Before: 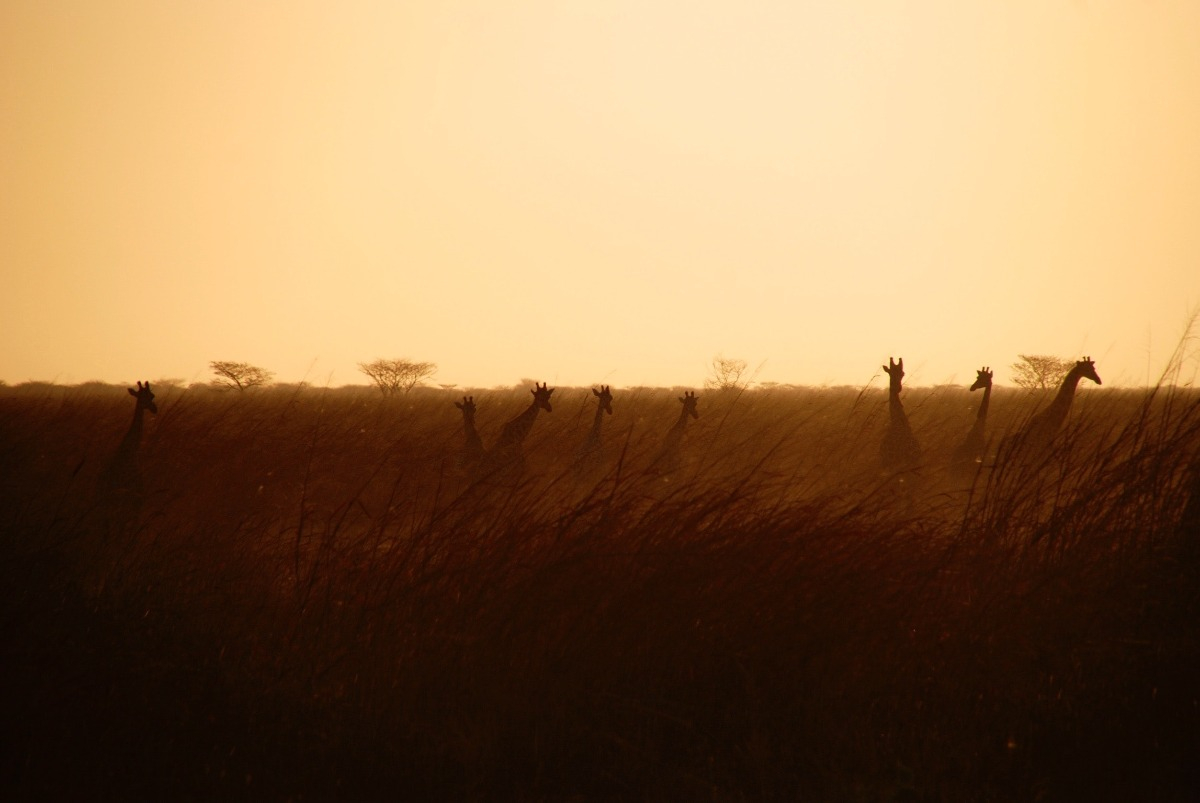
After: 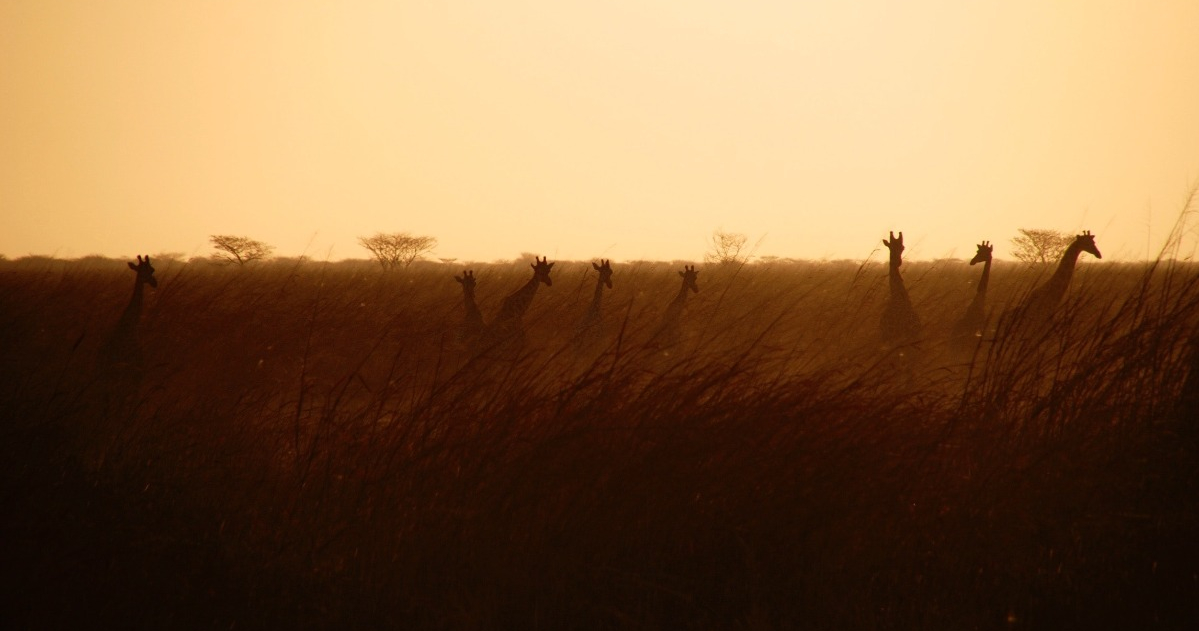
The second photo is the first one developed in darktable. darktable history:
crop and rotate: top 15.9%, bottom 5.472%
